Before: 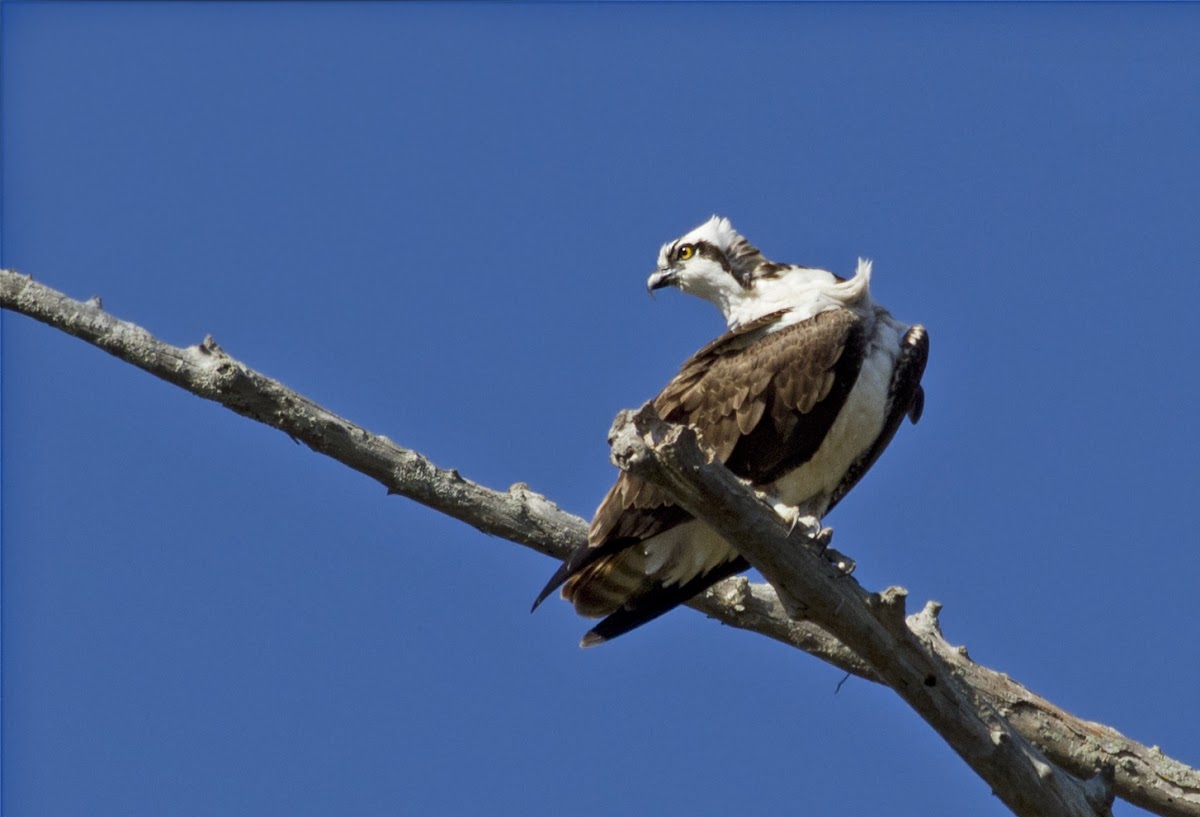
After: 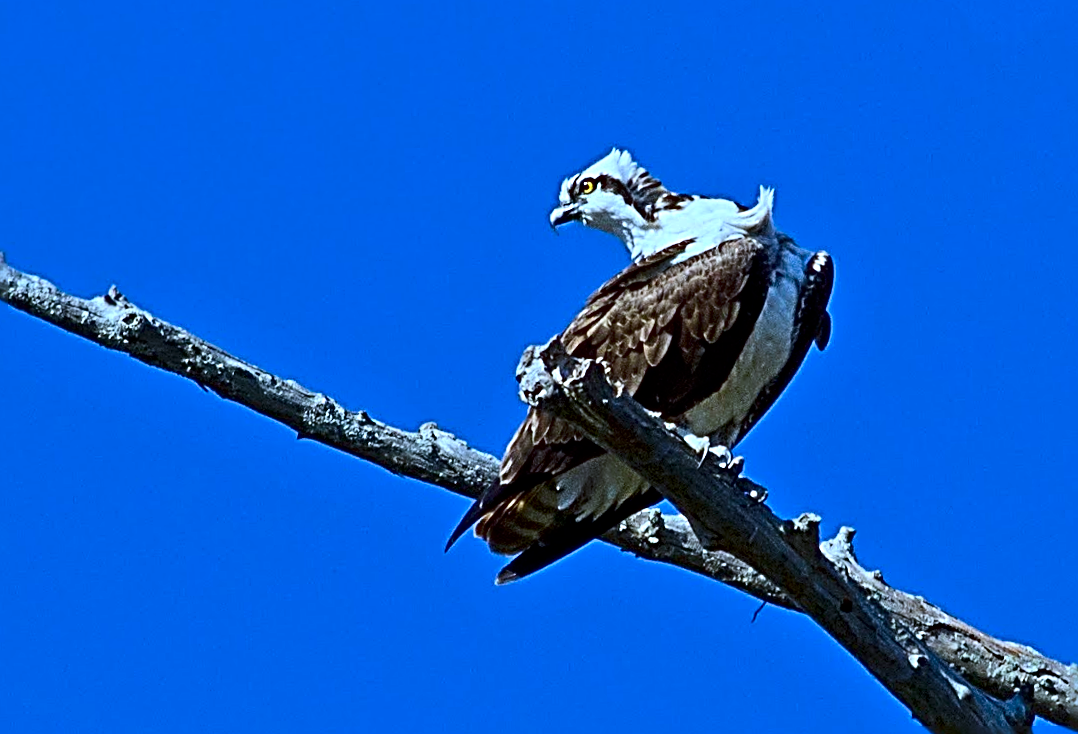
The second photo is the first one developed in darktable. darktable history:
white balance: red 0.871, blue 1.249
contrast brightness saturation: contrast 0.18, saturation 0.3
crop and rotate: angle 1.96°, left 5.673%, top 5.673%
sharpen: radius 3.158, amount 1.731
